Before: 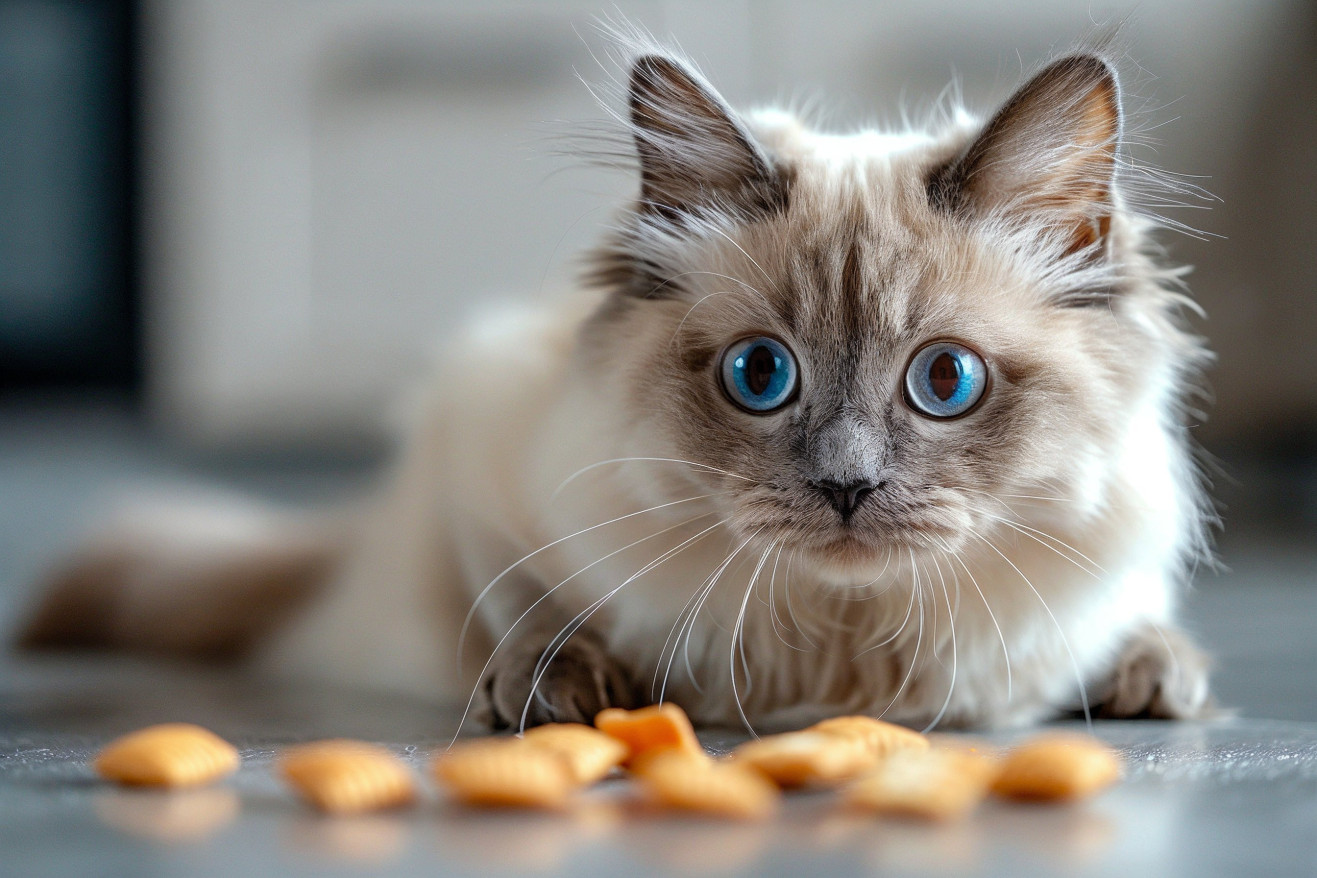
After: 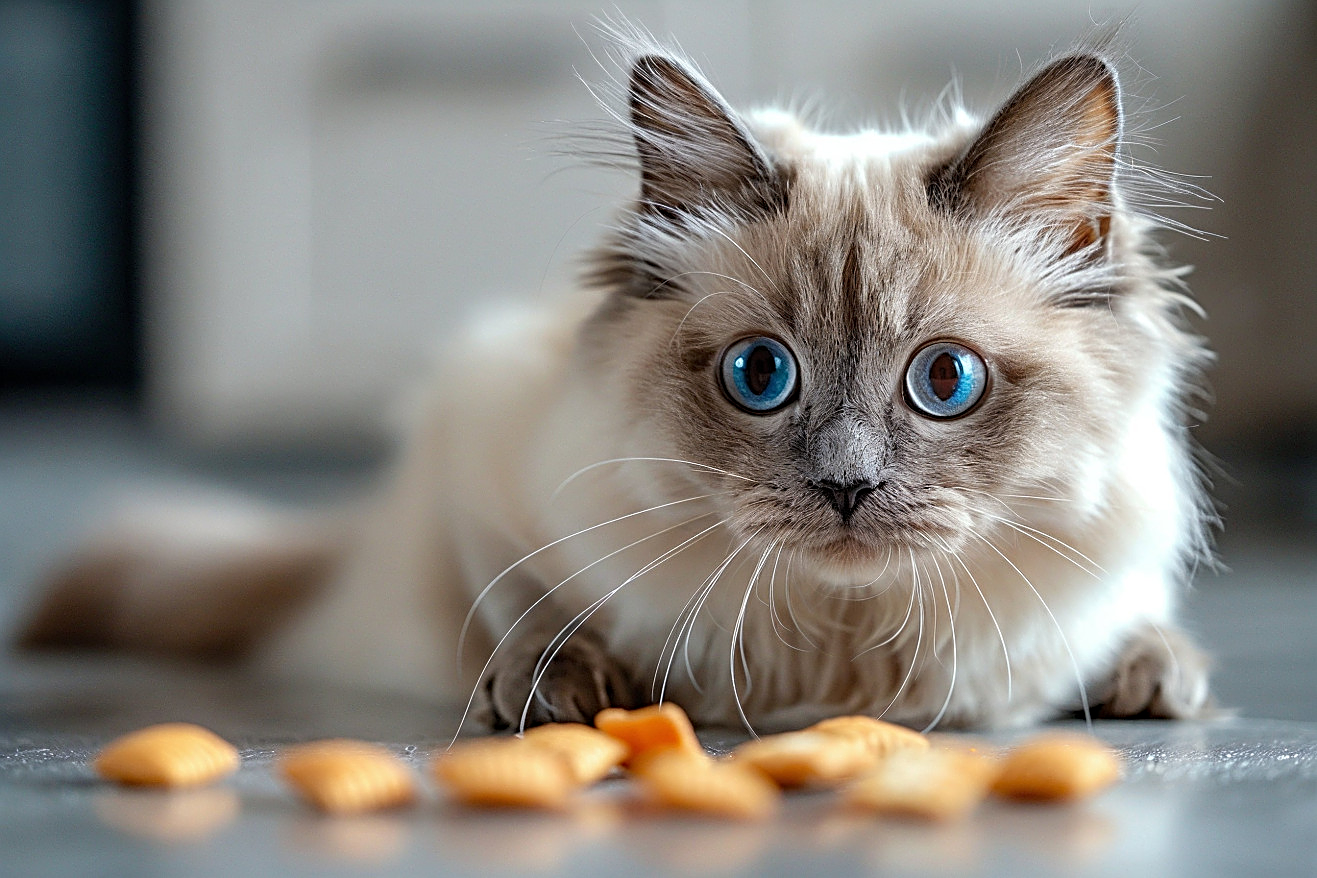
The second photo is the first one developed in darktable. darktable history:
sharpen: radius 2.633, amount 0.668
